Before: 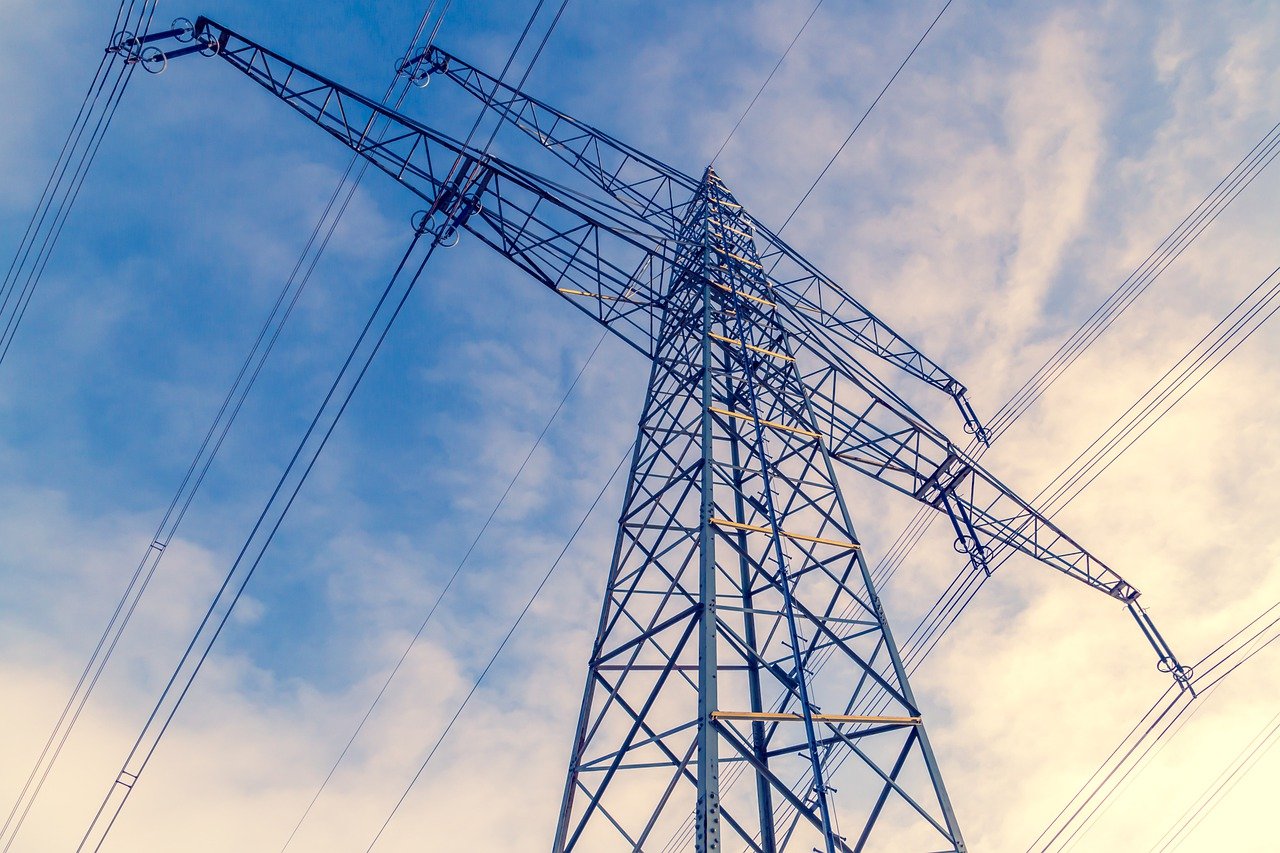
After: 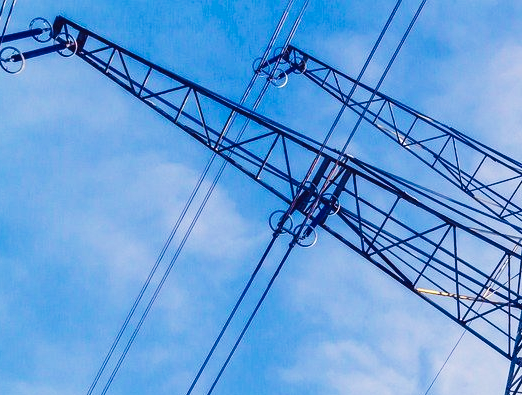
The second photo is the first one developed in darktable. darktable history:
crop and rotate: left 11.14%, top 0.117%, right 48.026%, bottom 53.509%
tone curve: curves: ch0 [(0, 0.023) (0.217, 0.19) (0.754, 0.801) (1, 0.977)]; ch1 [(0, 0) (0.392, 0.398) (0.5, 0.5) (0.521, 0.528) (0.56, 0.577) (1, 1)]; ch2 [(0, 0) (0.5, 0.5) (0.579, 0.561) (0.65, 0.657) (1, 1)], preserve colors none
exposure: exposure 0.656 EV, compensate exposure bias true, compensate highlight preservation false
